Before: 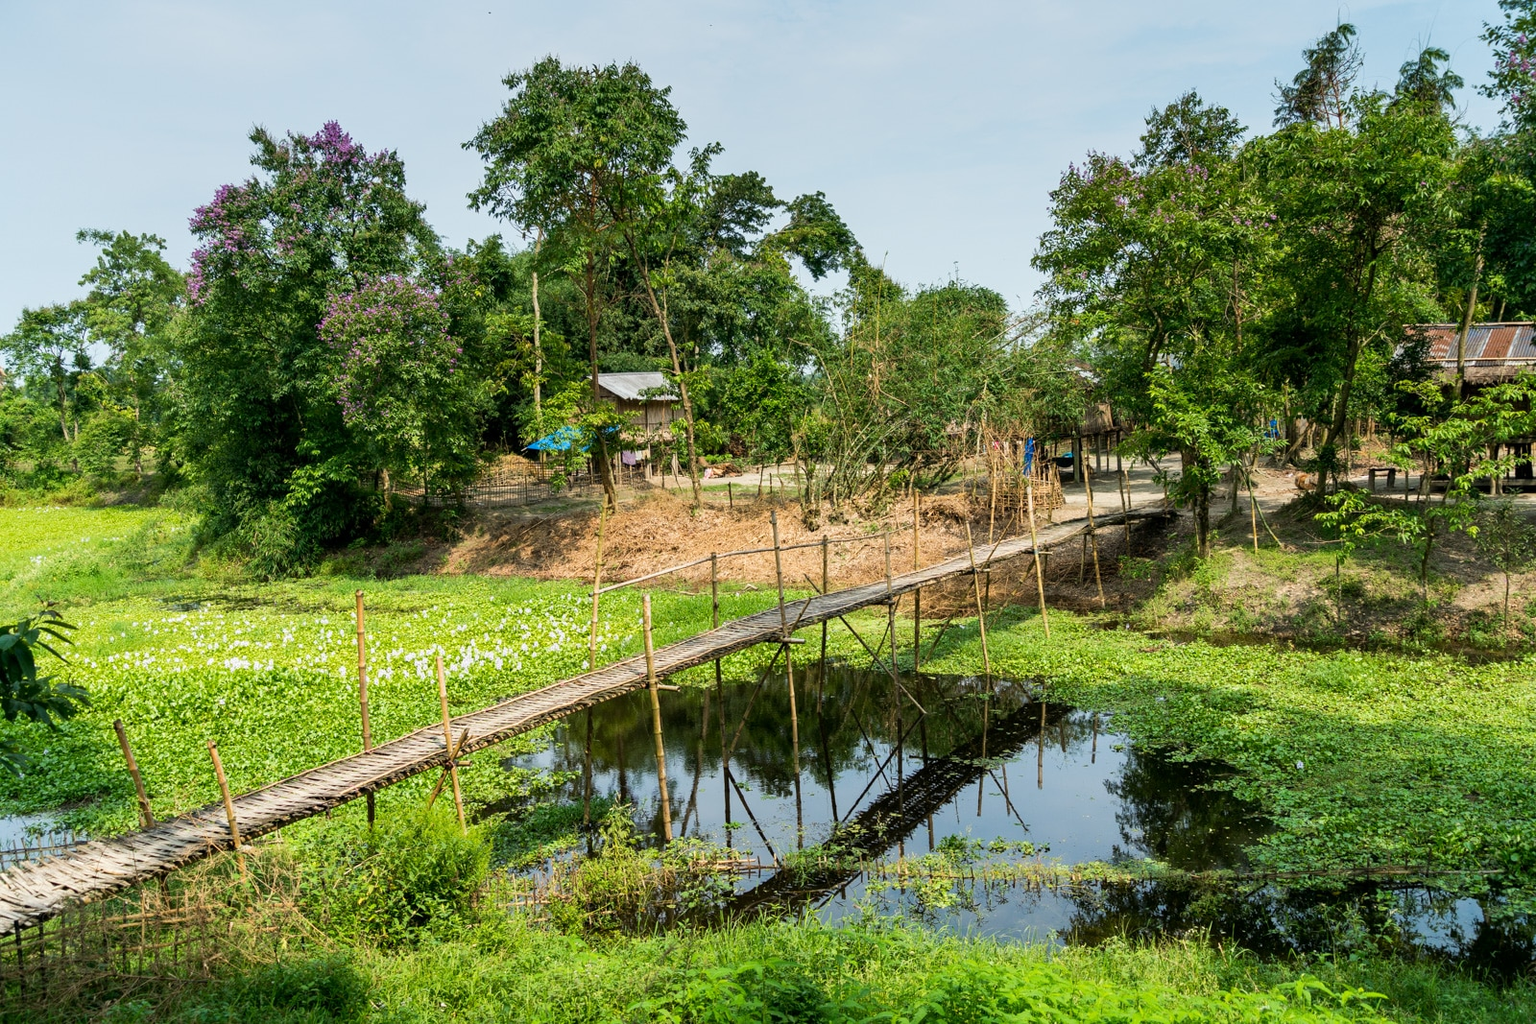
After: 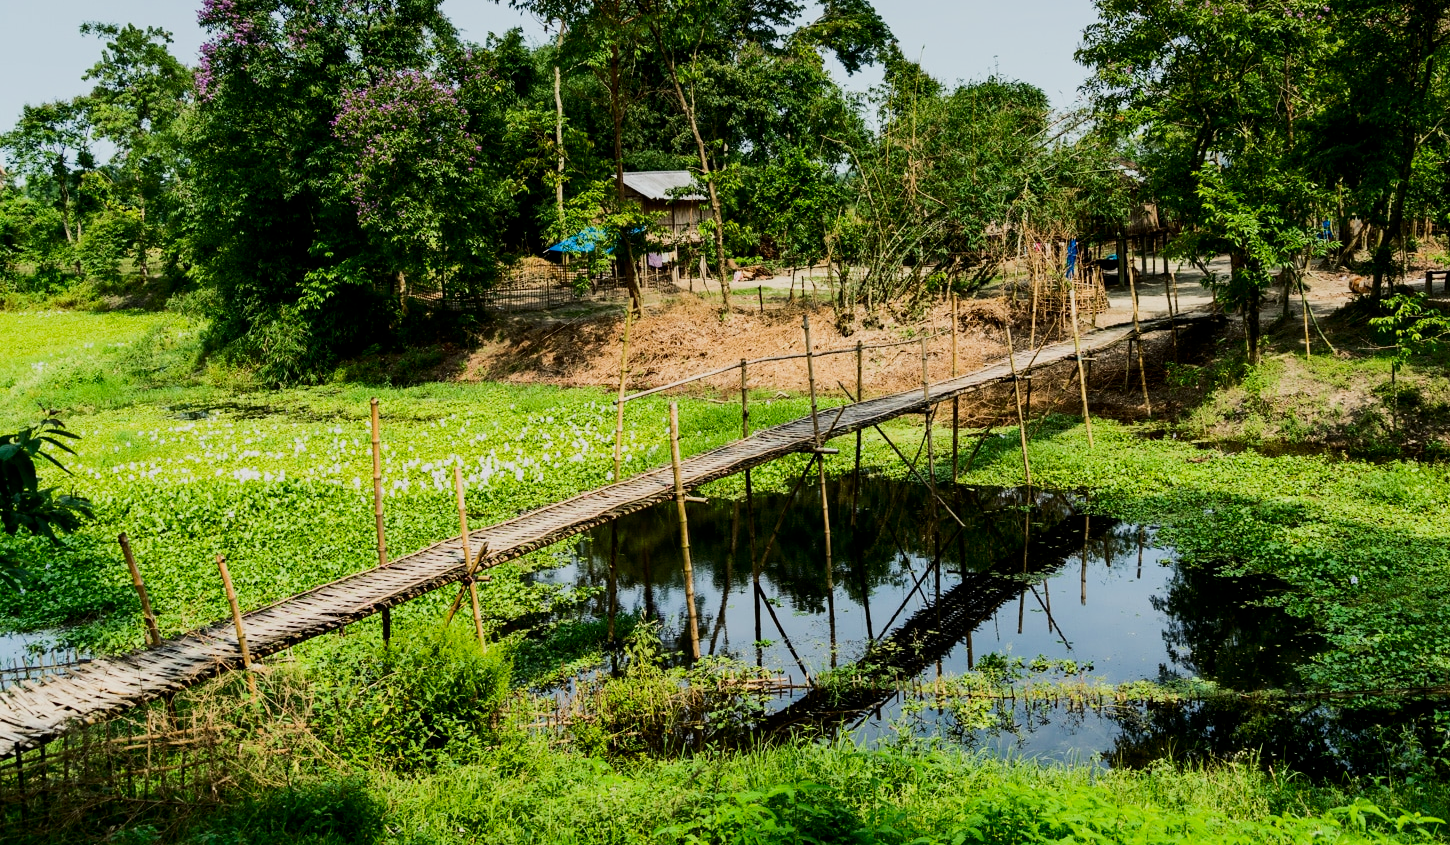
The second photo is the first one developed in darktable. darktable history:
contrast brightness saturation: contrast 0.203, brightness -0.113, saturation 0.098
filmic rgb: middle gray luminance 28.73%, black relative exposure -10.38 EV, white relative exposure 5.48 EV, target black luminance 0%, hardness 3.96, latitude 1.81%, contrast 1.132, highlights saturation mix 4.06%, shadows ↔ highlights balance 15.16%, contrast in shadows safe
crop: top 20.406%, right 9.336%, bottom 0.328%
